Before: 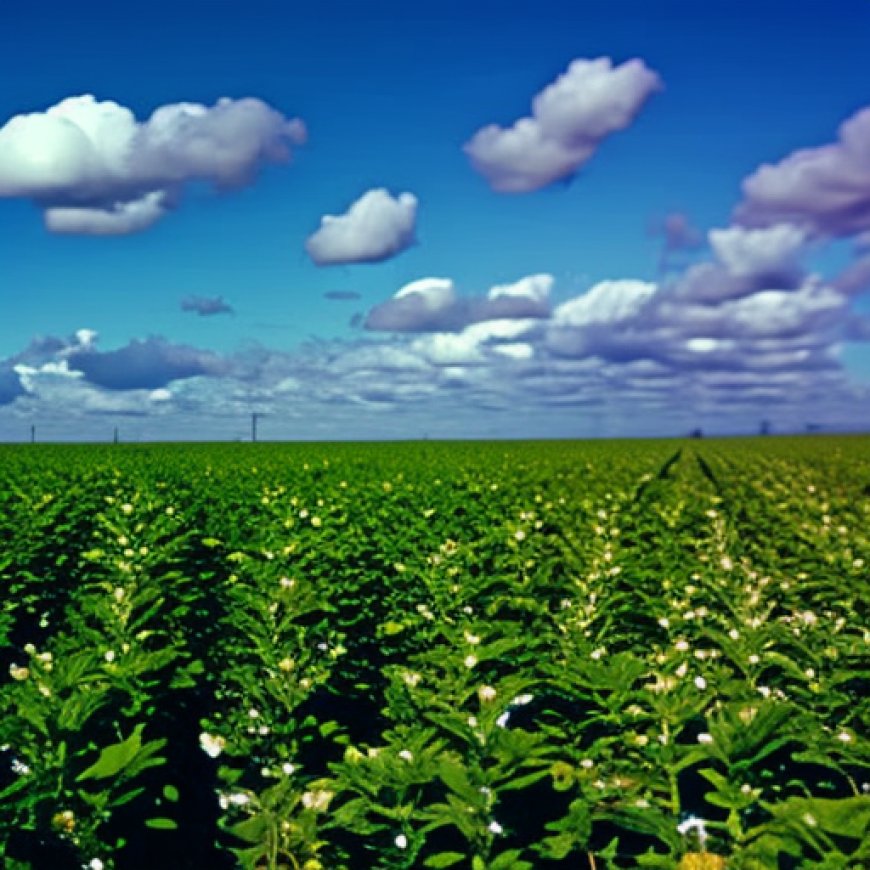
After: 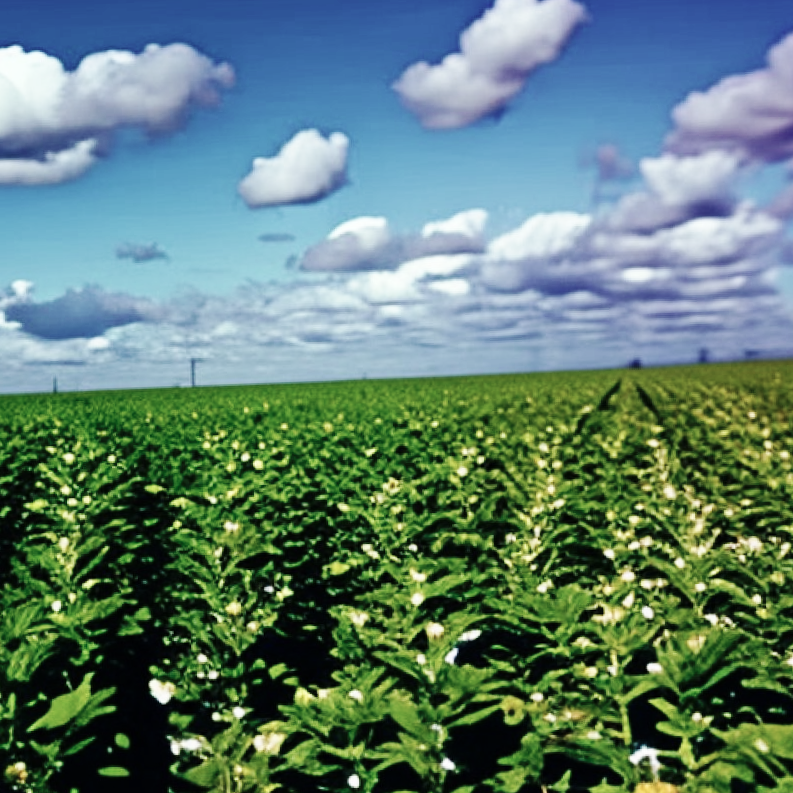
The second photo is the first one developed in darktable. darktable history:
contrast brightness saturation: contrast 0.1, saturation -0.36
base curve: curves: ch0 [(0, 0) (0.036, 0.025) (0.121, 0.166) (0.206, 0.329) (0.605, 0.79) (1, 1)], preserve colors none
crop and rotate: angle 1.96°, left 5.673%, top 5.673%
